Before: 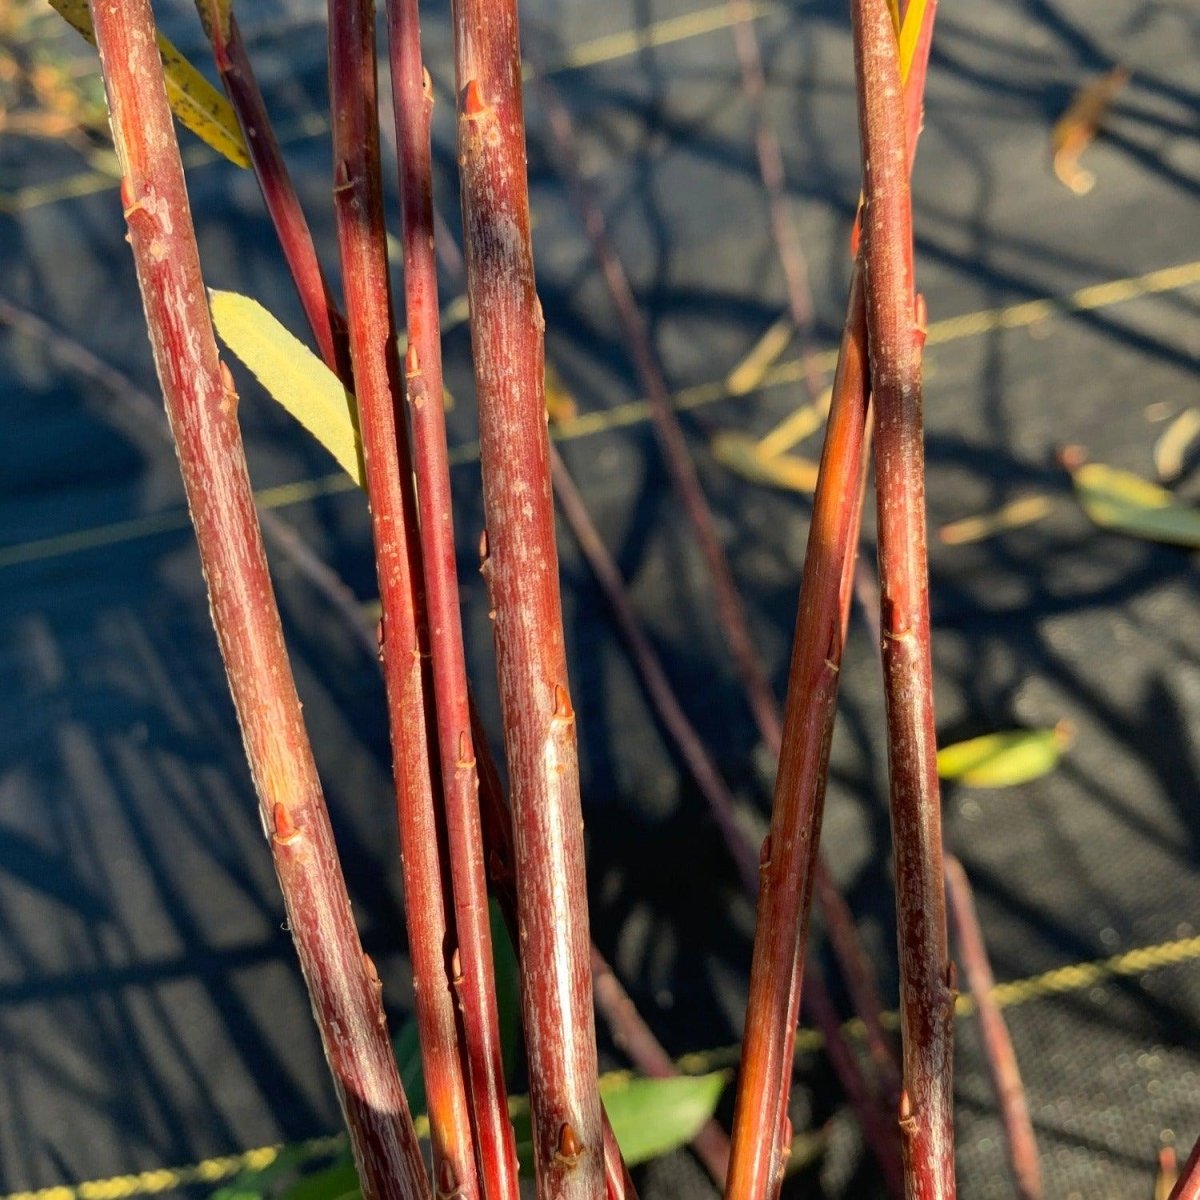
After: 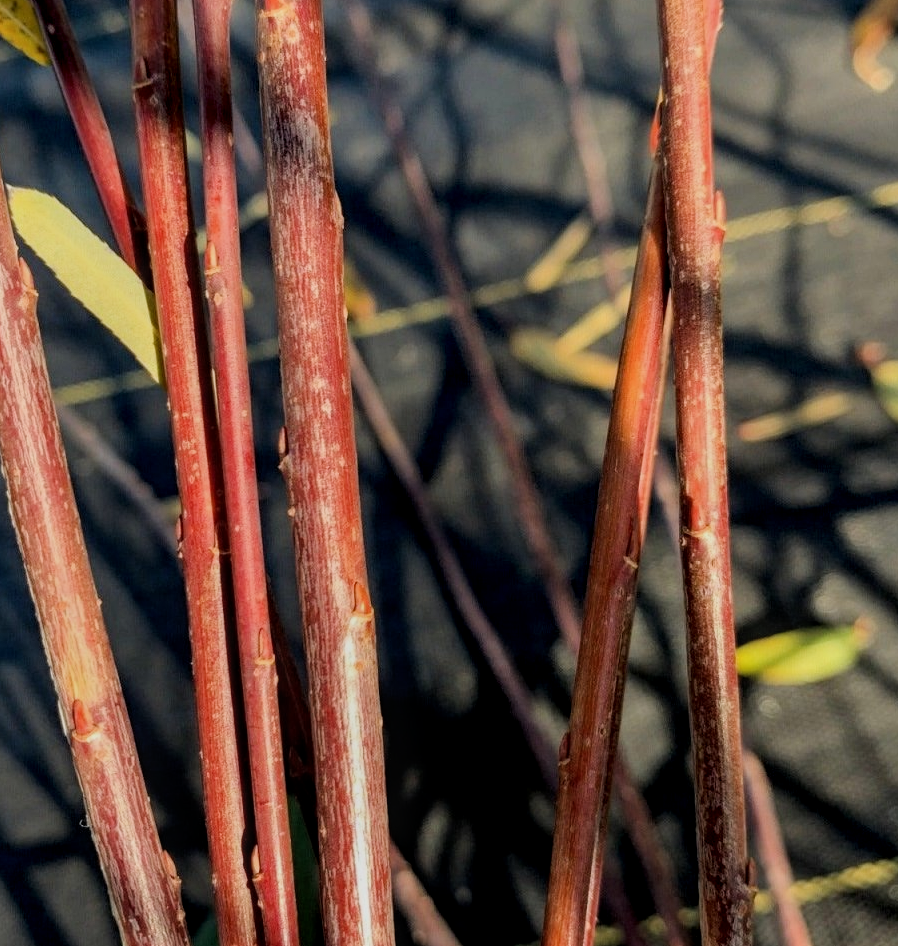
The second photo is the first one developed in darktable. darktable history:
filmic rgb: hardness 4.17
crop: left 16.768%, top 8.653%, right 8.362%, bottom 12.485%
local contrast: on, module defaults
